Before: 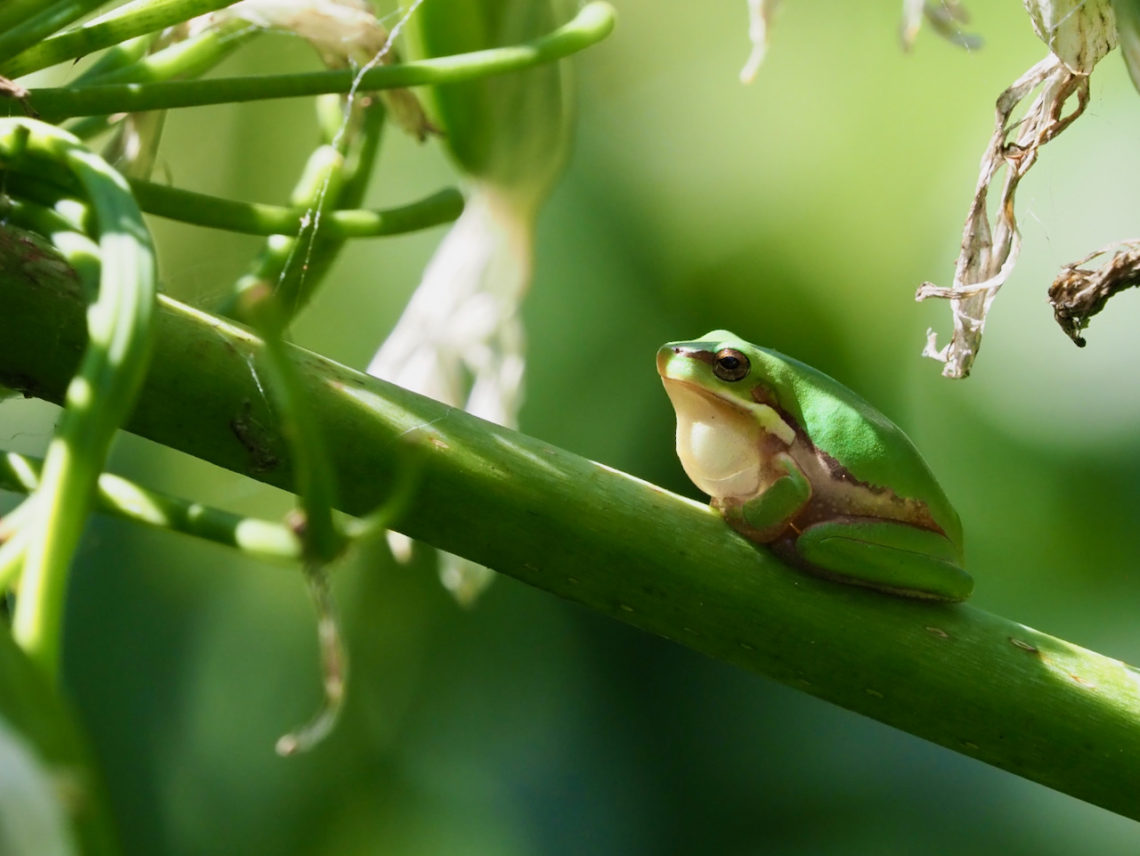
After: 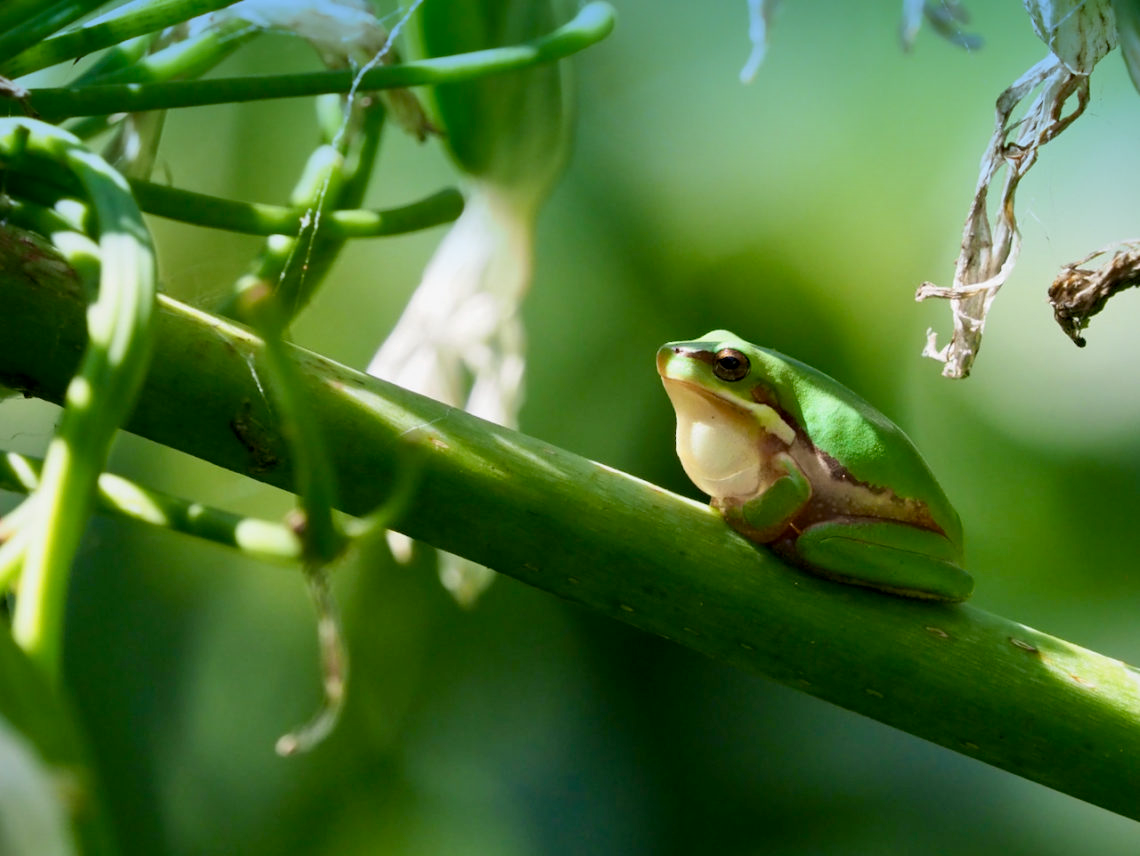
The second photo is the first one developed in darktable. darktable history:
local contrast: mode bilateral grid, contrast 20, coarseness 50, detail 120%, midtone range 0.2
graduated density: density 2.02 EV, hardness 44%, rotation 0.374°, offset 8.21, hue 208.8°, saturation 97%
